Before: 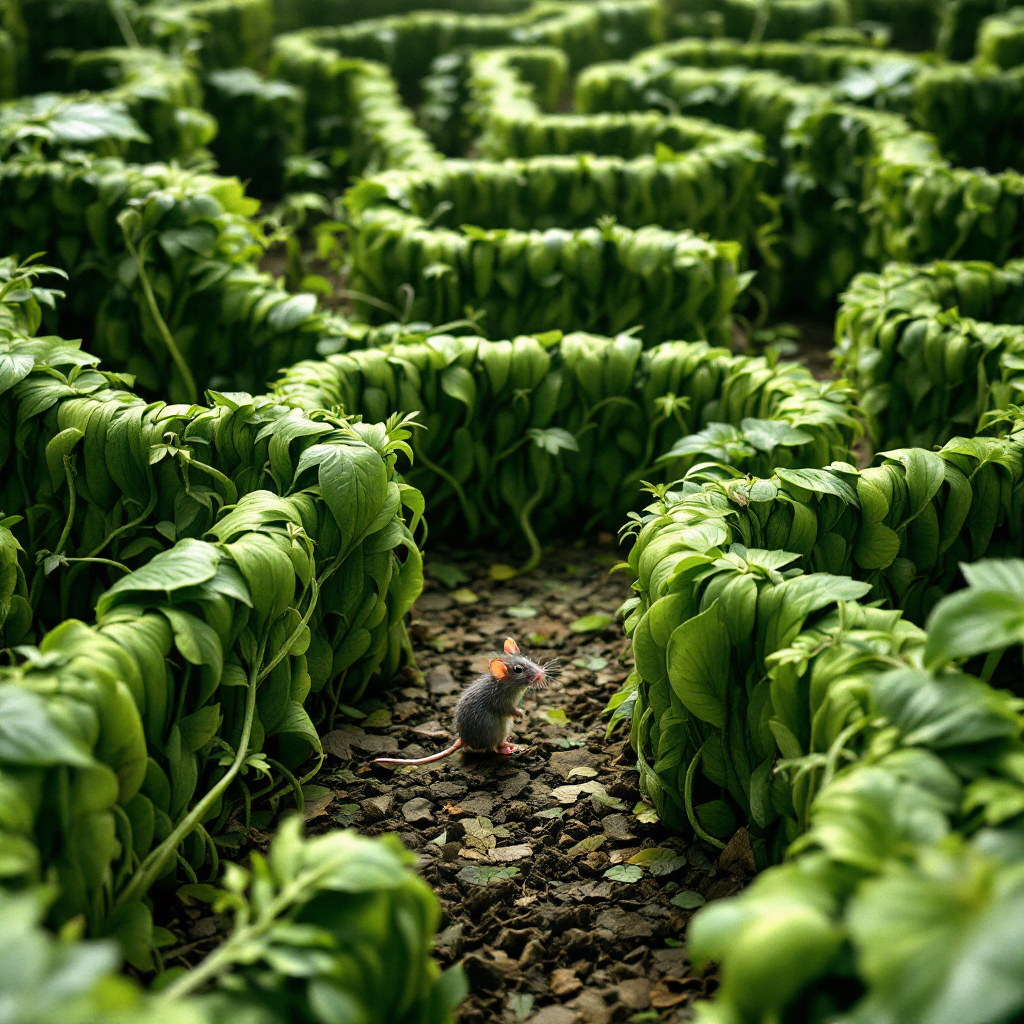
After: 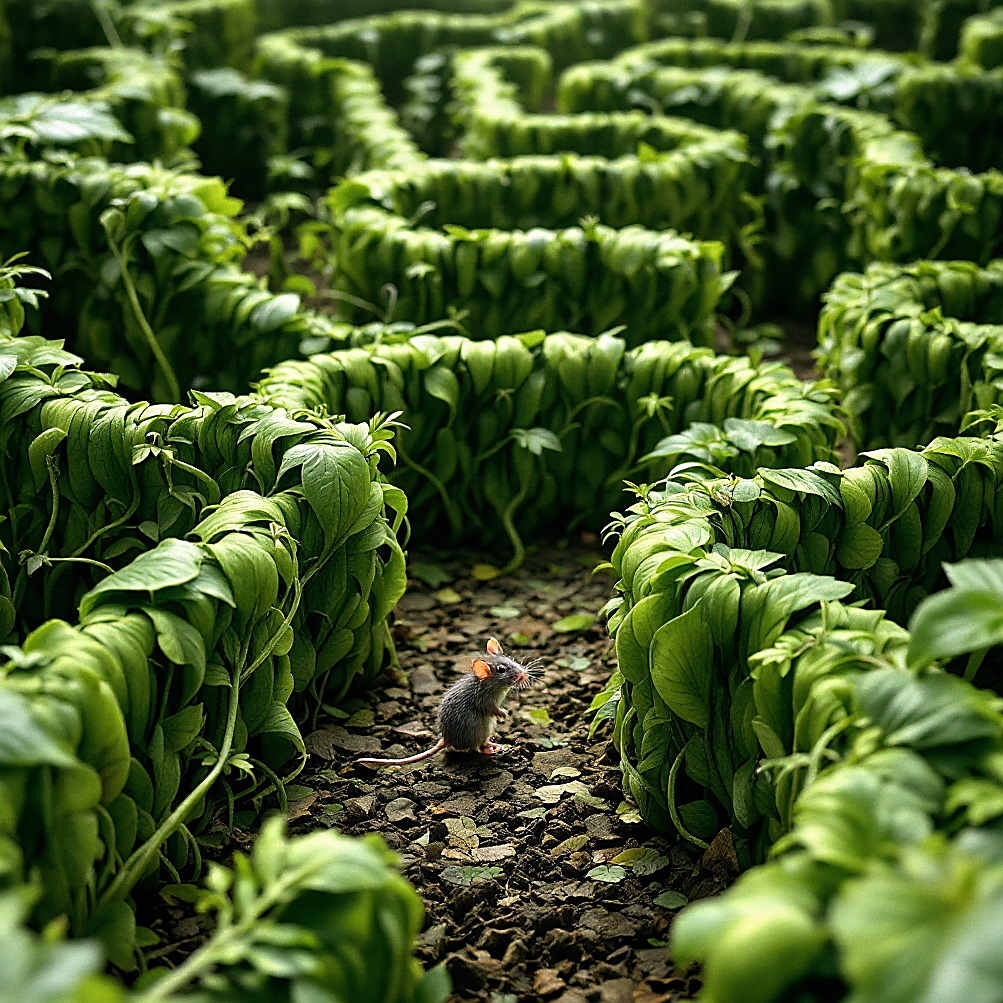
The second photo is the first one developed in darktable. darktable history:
crop: left 1.743%, right 0.268%, bottom 2.011%
sharpen: radius 1.4, amount 1.25, threshold 0.7
